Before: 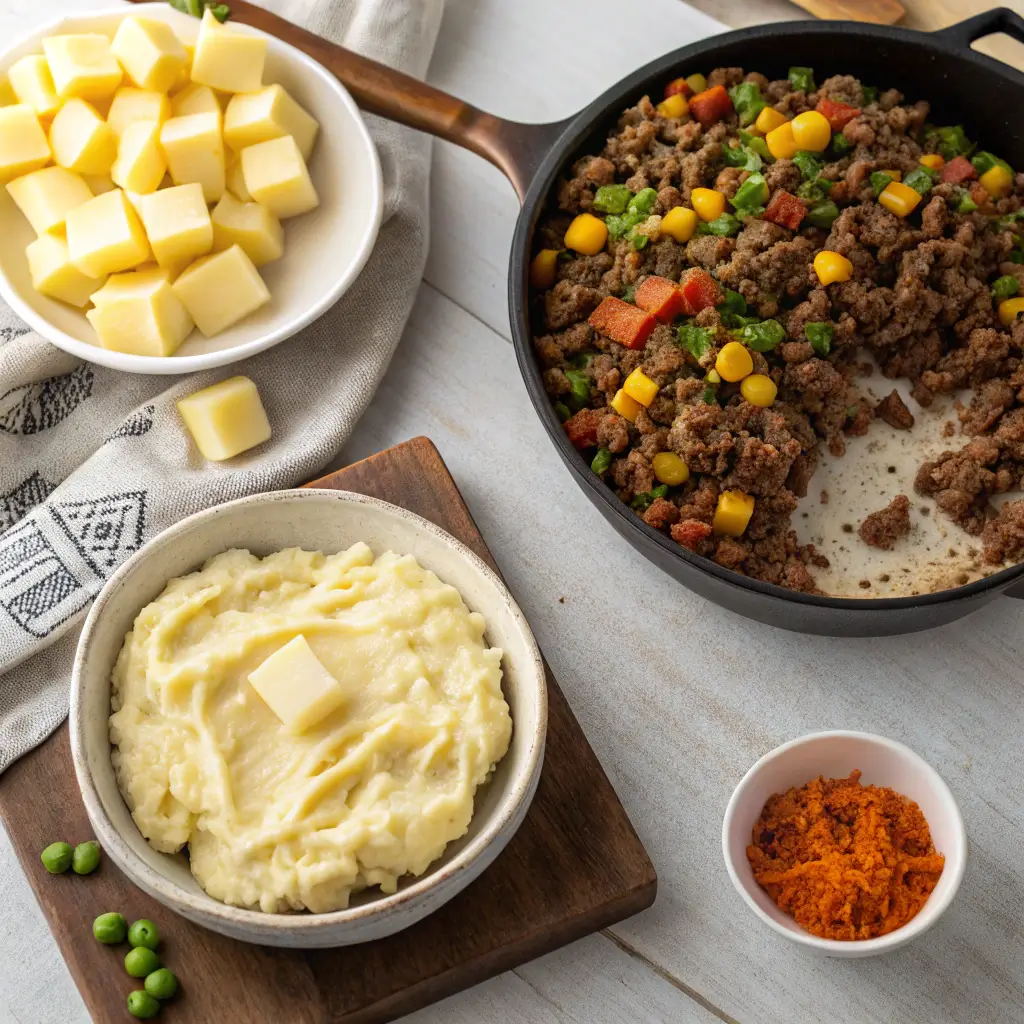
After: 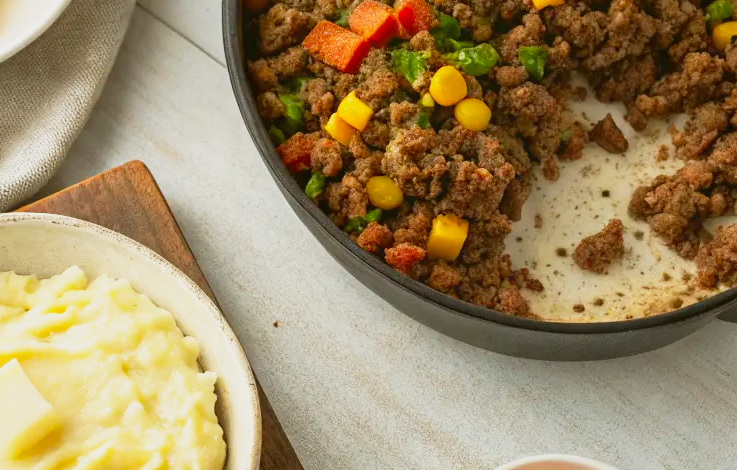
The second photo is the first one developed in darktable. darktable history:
base curve: curves: ch0 [(0, 0) (0.088, 0.125) (0.176, 0.251) (0.354, 0.501) (0.613, 0.749) (1, 0.877)], preserve colors none
color contrast: green-magenta contrast 1.2, blue-yellow contrast 1.2
color balance: mode lift, gamma, gain (sRGB), lift [1.04, 1, 1, 0.97], gamma [1.01, 1, 1, 0.97], gain [0.96, 1, 1, 0.97]
crop and rotate: left 27.938%, top 27.046%, bottom 27.046%
